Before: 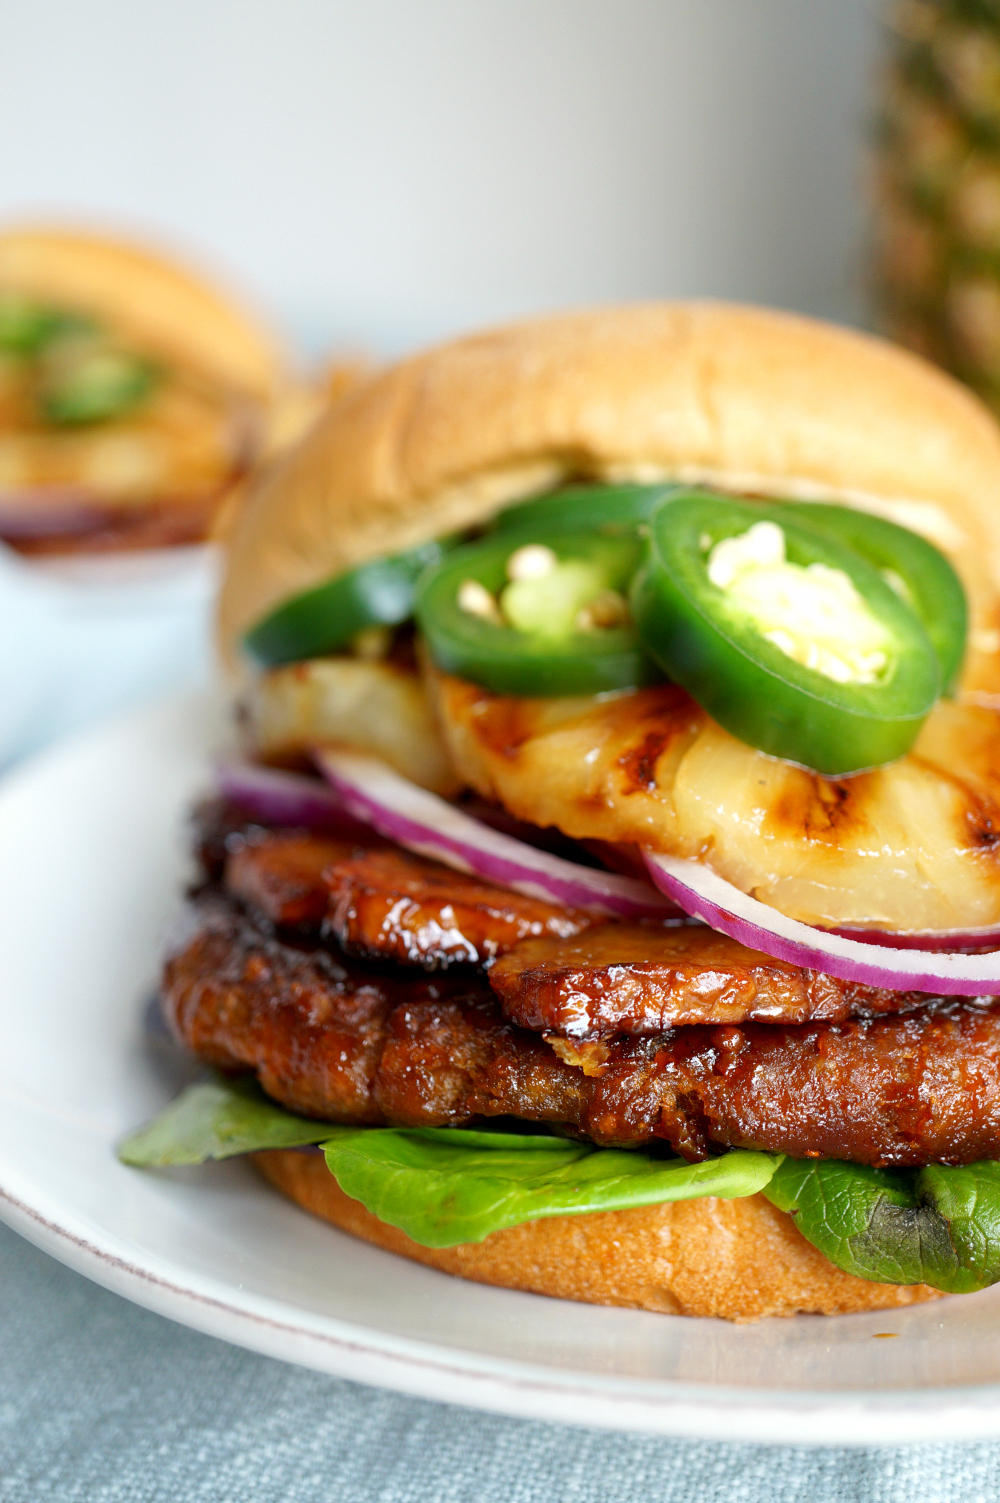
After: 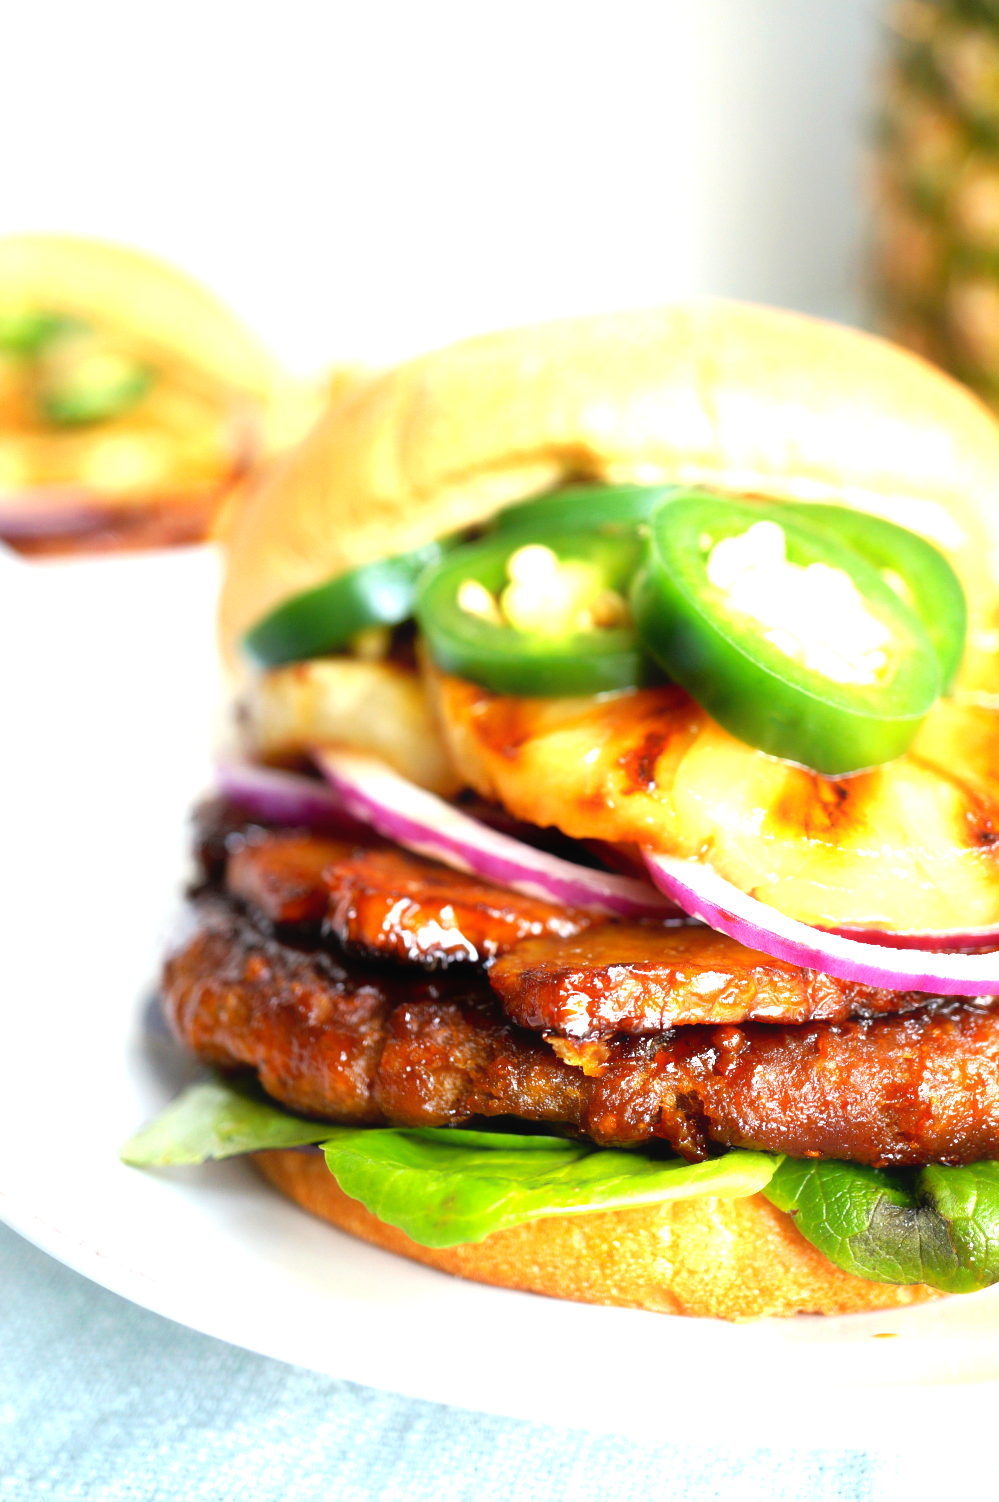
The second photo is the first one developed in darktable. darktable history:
tone equalizer: -8 EV -0.73 EV, -7 EV -0.717 EV, -6 EV -0.578 EV, -5 EV -0.379 EV, -3 EV 0.369 EV, -2 EV 0.6 EV, -1 EV 0.679 EV, +0 EV 0.76 EV, smoothing 1
contrast equalizer: y [[0.5, 0.542, 0.583, 0.625, 0.667, 0.708], [0.5 ×6], [0.5 ×6], [0, 0.033, 0.067, 0.1, 0.133, 0.167], [0, 0.05, 0.1, 0.15, 0.2, 0.25]], mix -0.379
exposure: exposure 0.493 EV, compensate highlight preservation false
